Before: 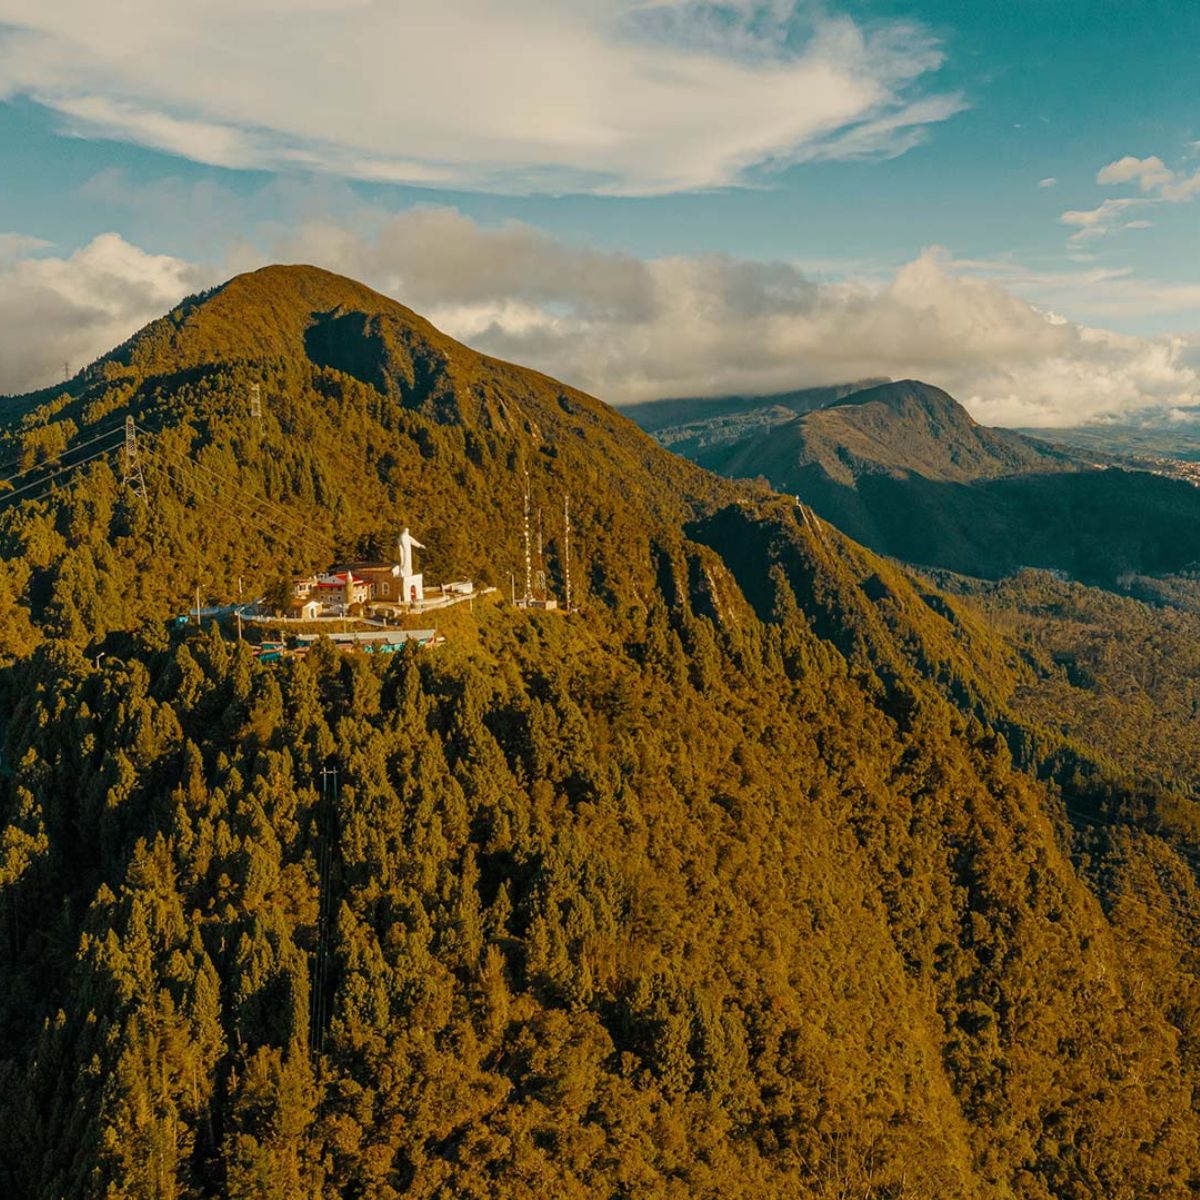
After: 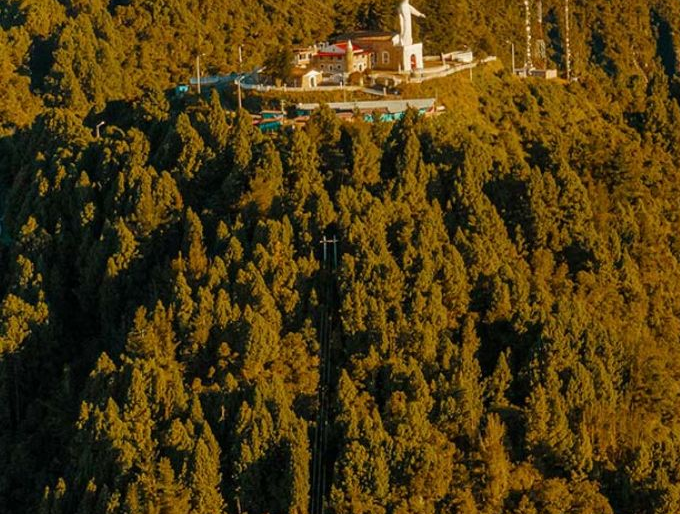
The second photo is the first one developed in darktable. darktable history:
crop: top 44.259%, right 43.256%, bottom 12.87%
